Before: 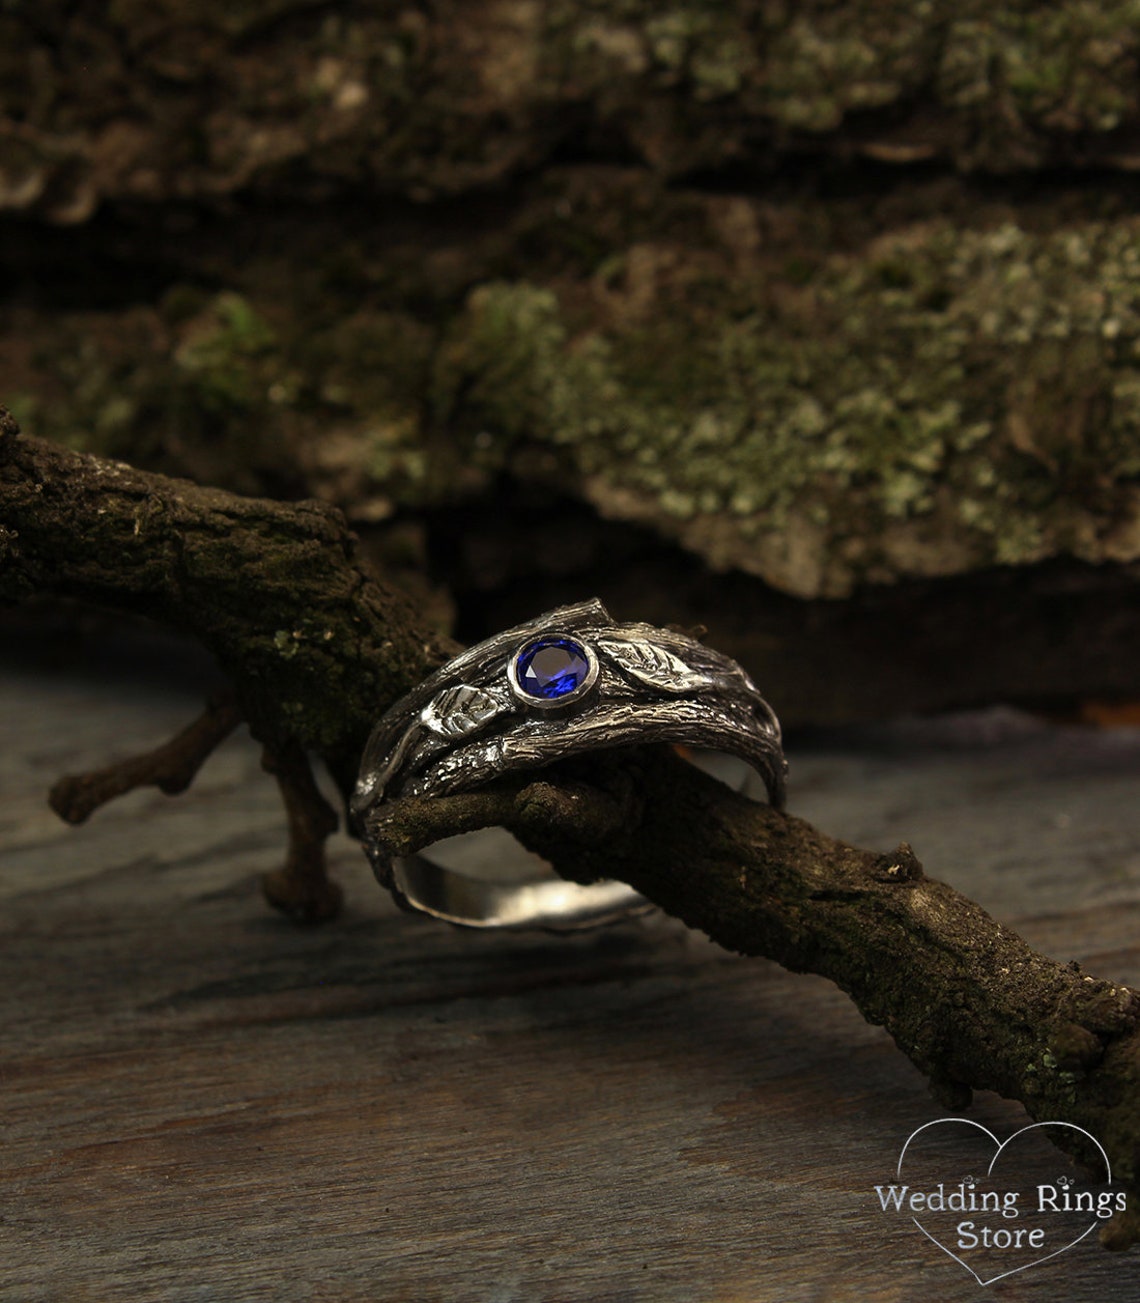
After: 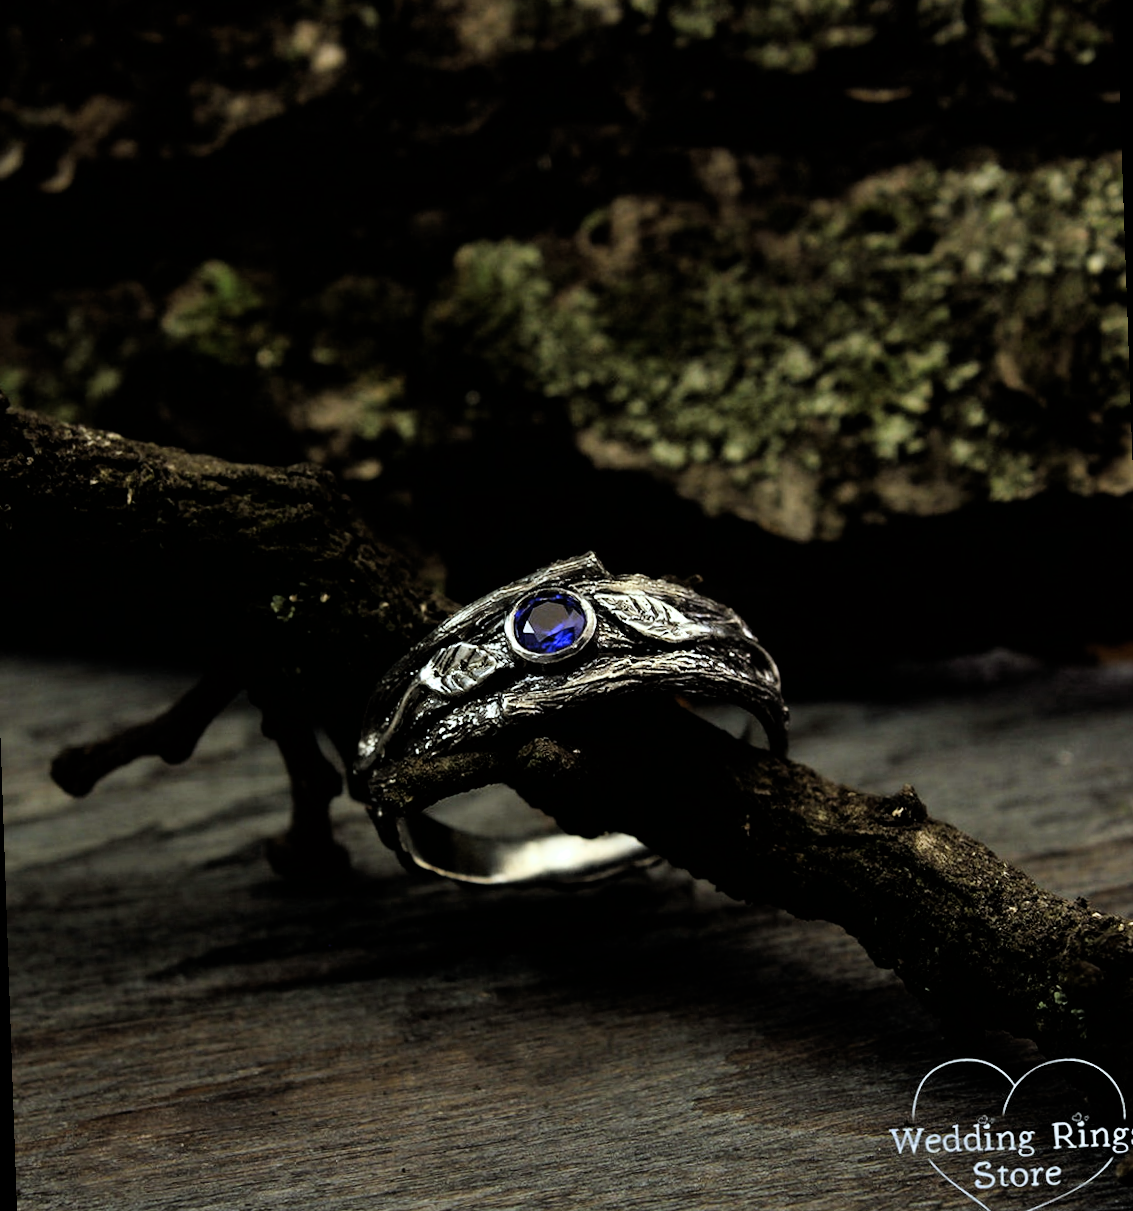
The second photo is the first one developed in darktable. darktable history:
exposure: black level correction 0, exposure 0.7 EV, compensate exposure bias true, compensate highlight preservation false
rotate and perspective: rotation -2°, crop left 0.022, crop right 0.978, crop top 0.049, crop bottom 0.951
filmic rgb: black relative exposure -4 EV, white relative exposure 3 EV, hardness 3.02, contrast 1.4
white balance: red 0.925, blue 1.046
